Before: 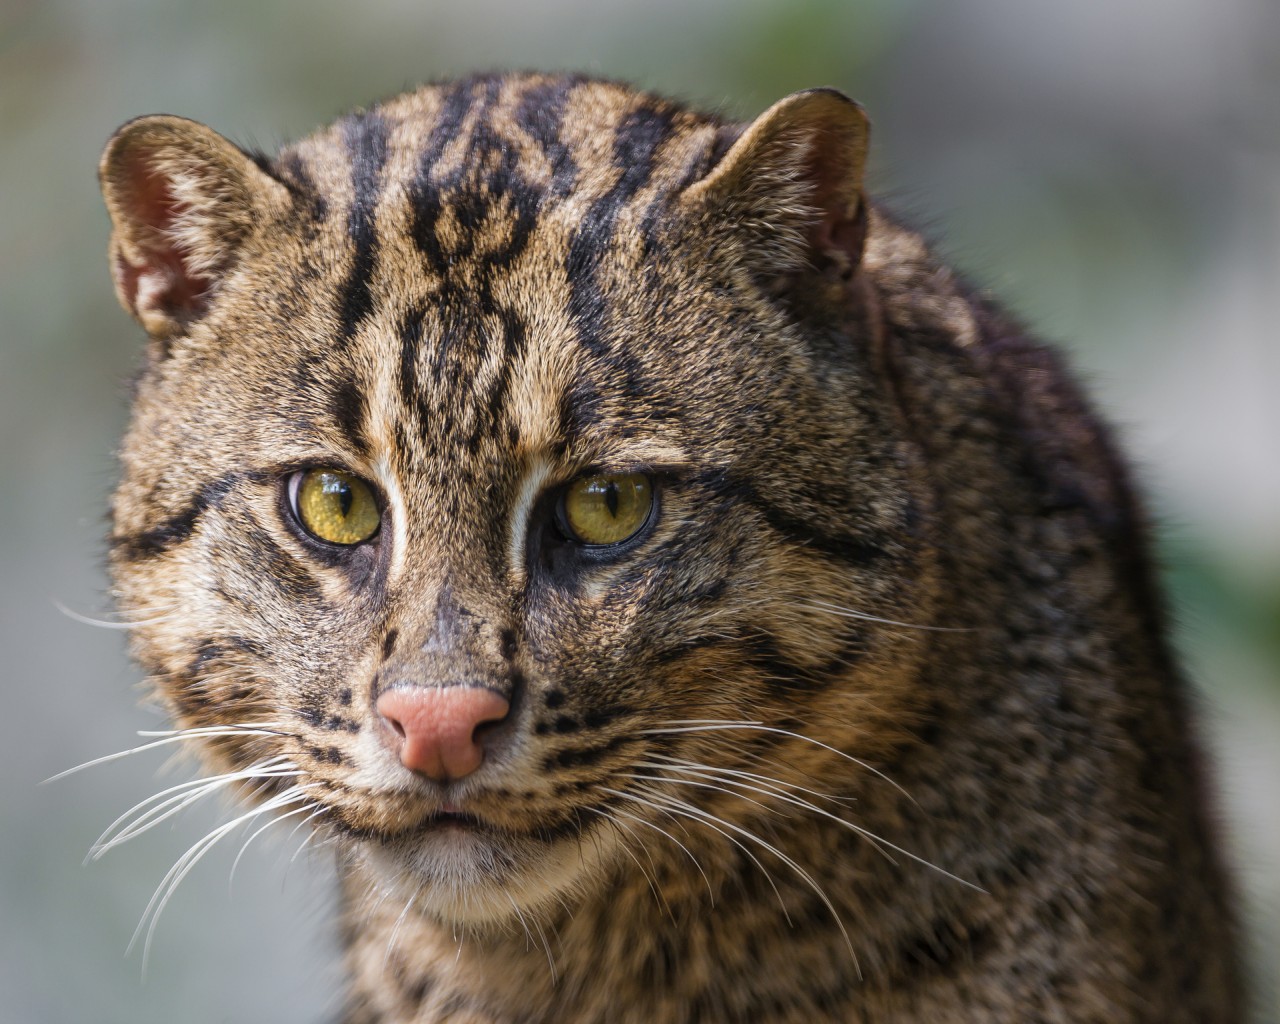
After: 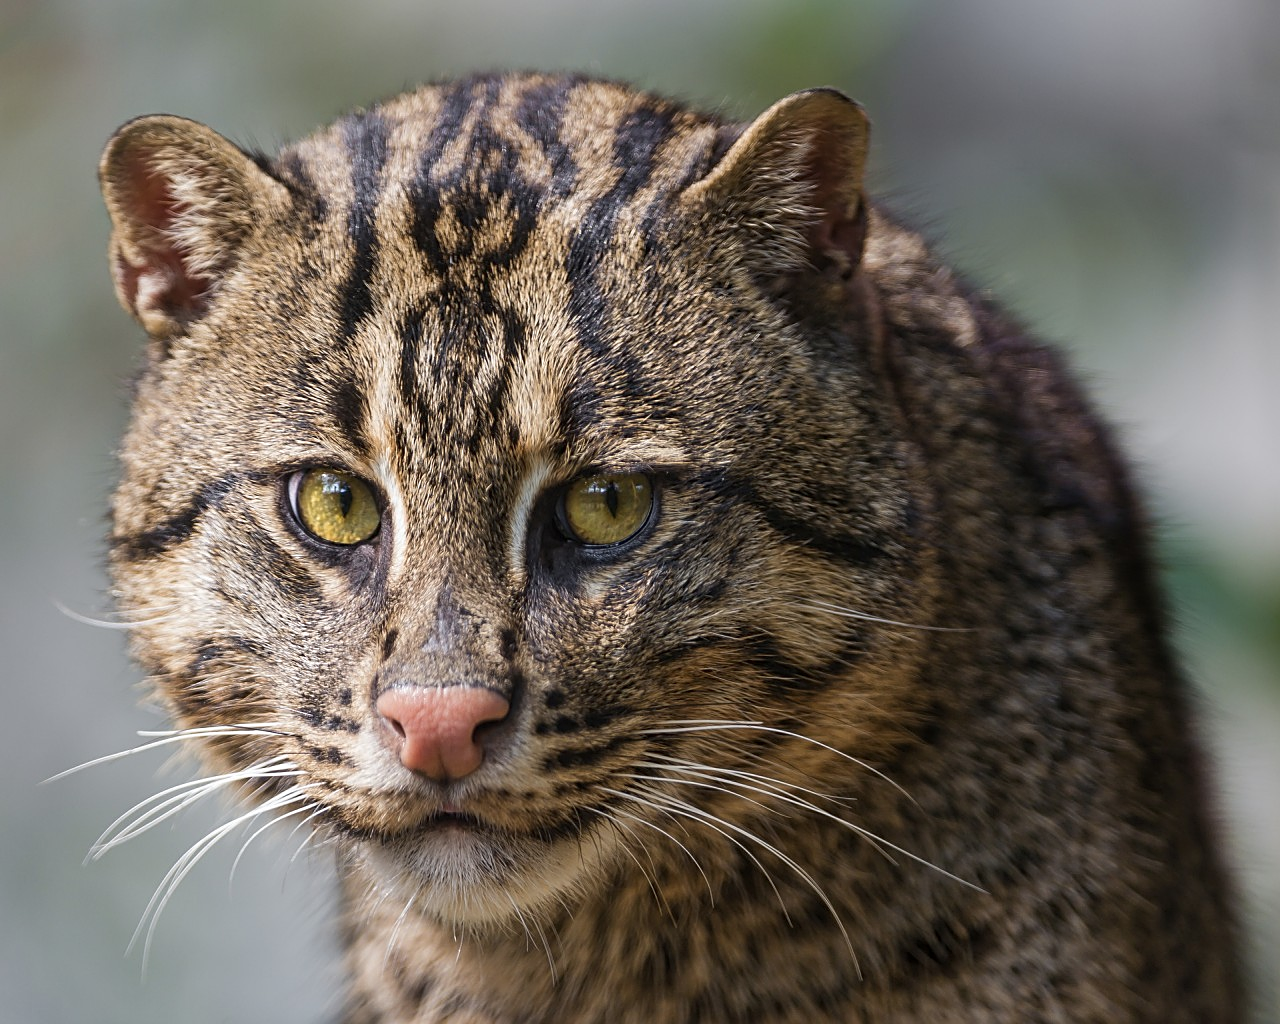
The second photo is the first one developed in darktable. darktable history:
sharpen: on, module defaults
contrast brightness saturation: saturation -0.069
